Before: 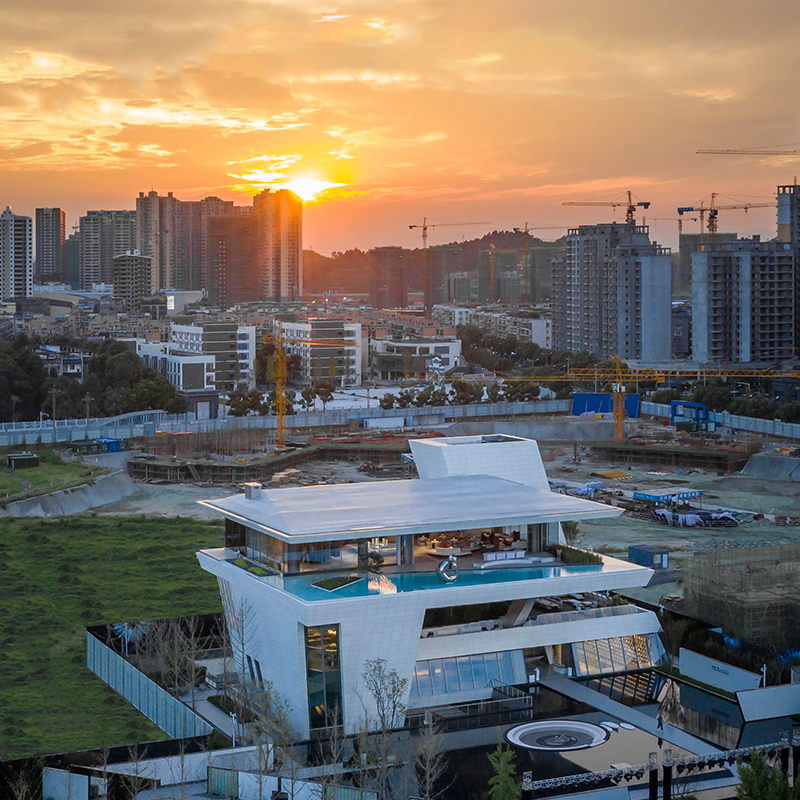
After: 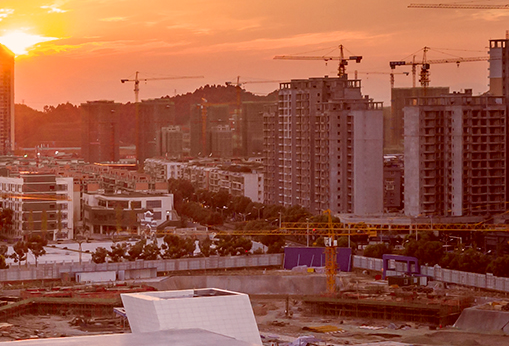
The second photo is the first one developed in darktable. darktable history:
crop: left 36.005%, top 18.293%, right 0.31%, bottom 38.444%
color correction: highlights a* 9.03, highlights b* 8.71, shadows a* 40, shadows b* 40, saturation 0.8
